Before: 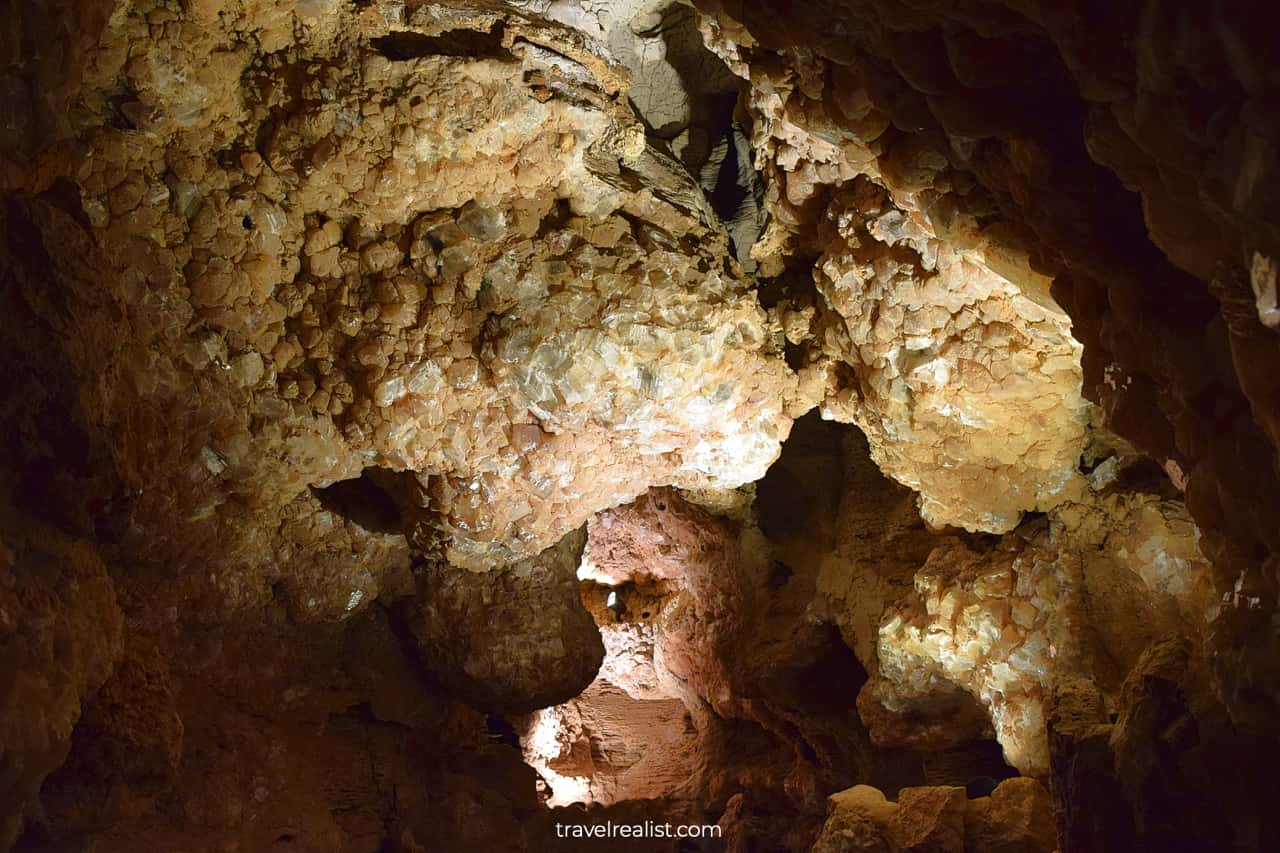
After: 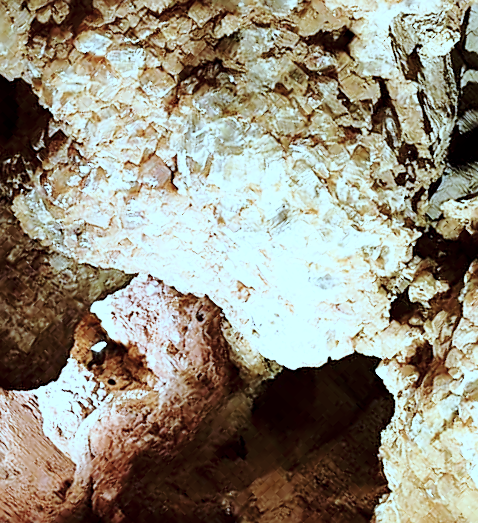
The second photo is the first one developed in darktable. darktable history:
color correction: highlights a* -9.63, highlights b* -21.15
contrast brightness saturation: contrast 0.097, saturation -0.291
crop and rotate: angle -45.61°, top 16.23%, right 0.95%, bottom 11.634%
haze removal: compatibility mode true, adaptive false
sharpen: amount 0.496
exposure: black level correction 0.005, exposure 0.003 EV, compensate highlight preservation false
base curve: curves: ch0 [(0, 0) (0.032, 0.037) (0.105, 0.228) (0.435, 0.76) (0.856, 0.983) (1, 1)], preserve colors none
